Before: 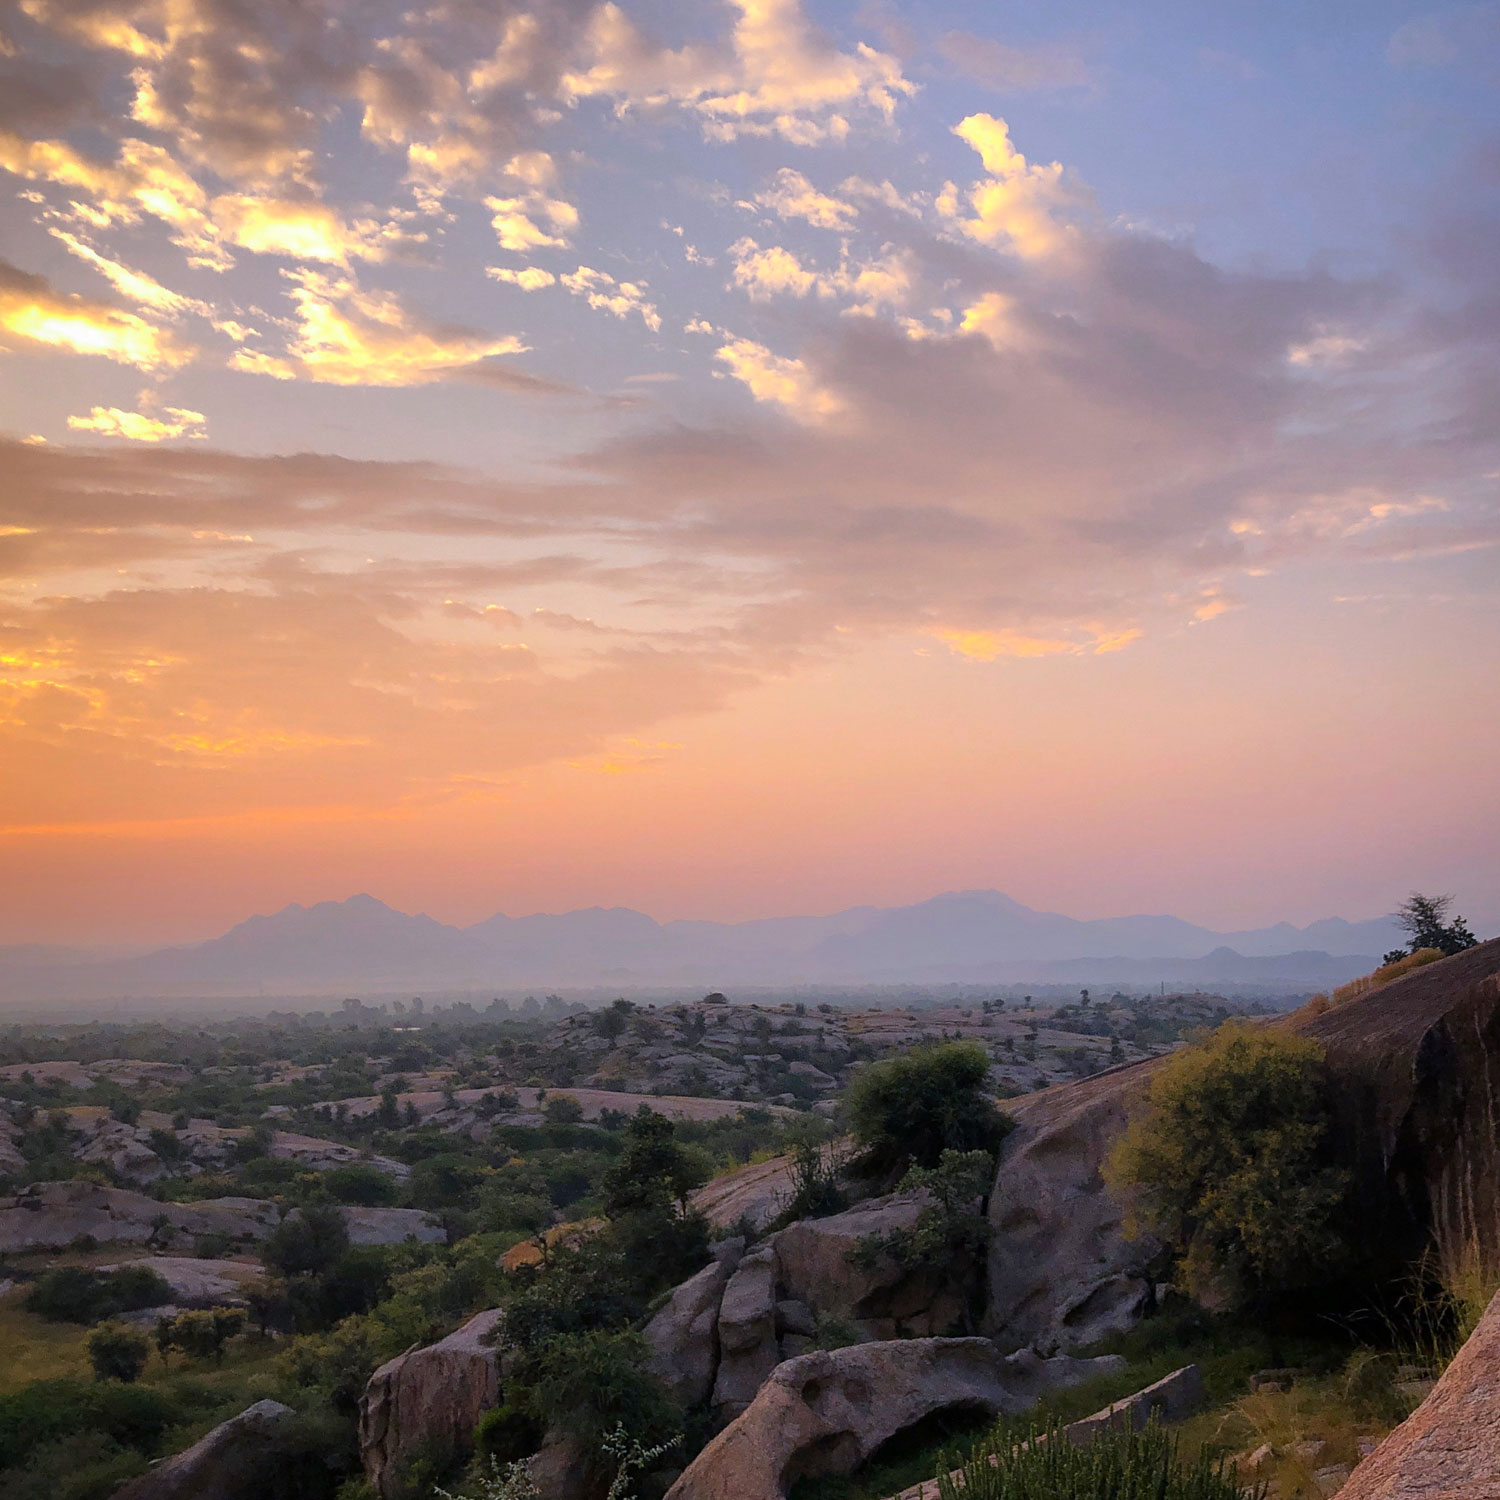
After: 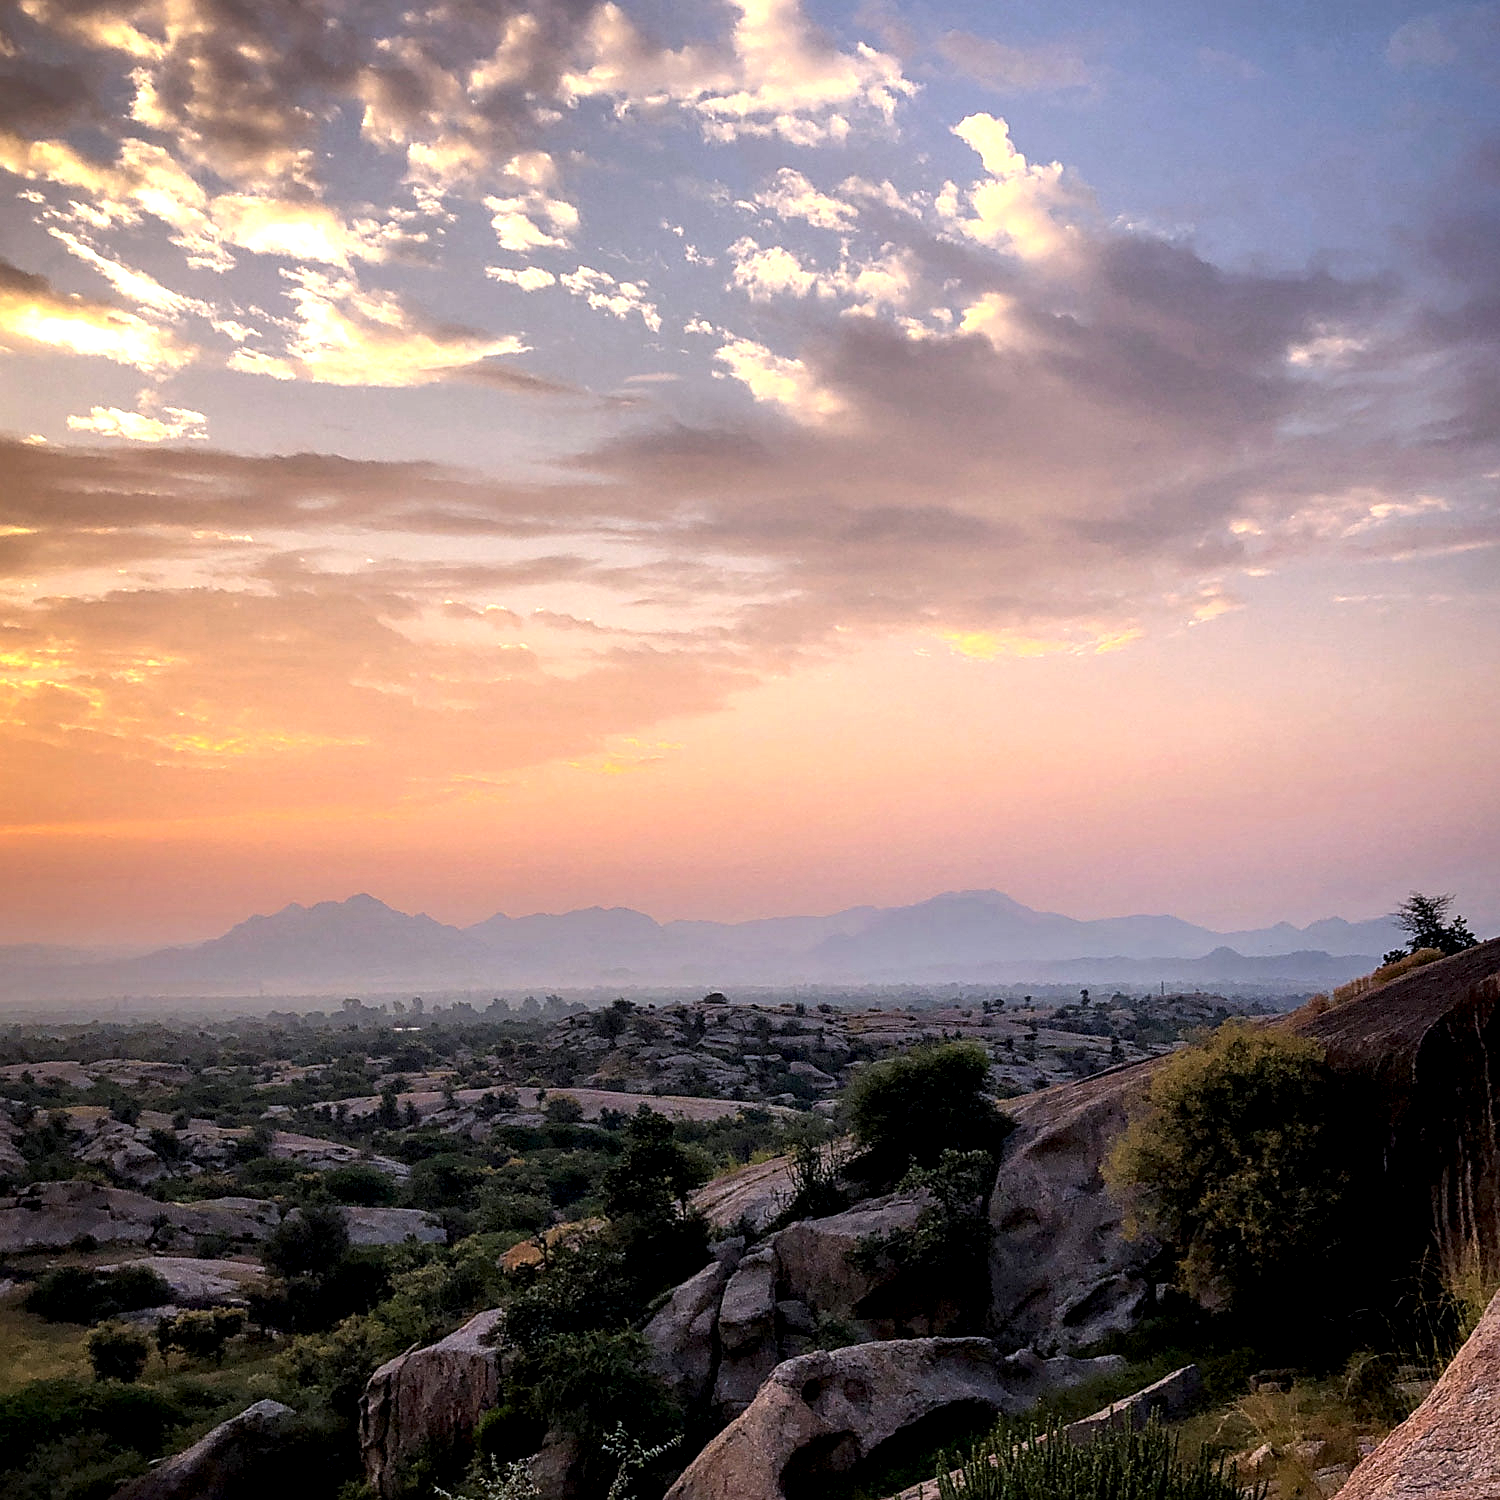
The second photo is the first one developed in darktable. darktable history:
local contrast: highlights 80%, shadows 57%, detail 175%, midtone range 0.602
sharpen: on, module defaults
